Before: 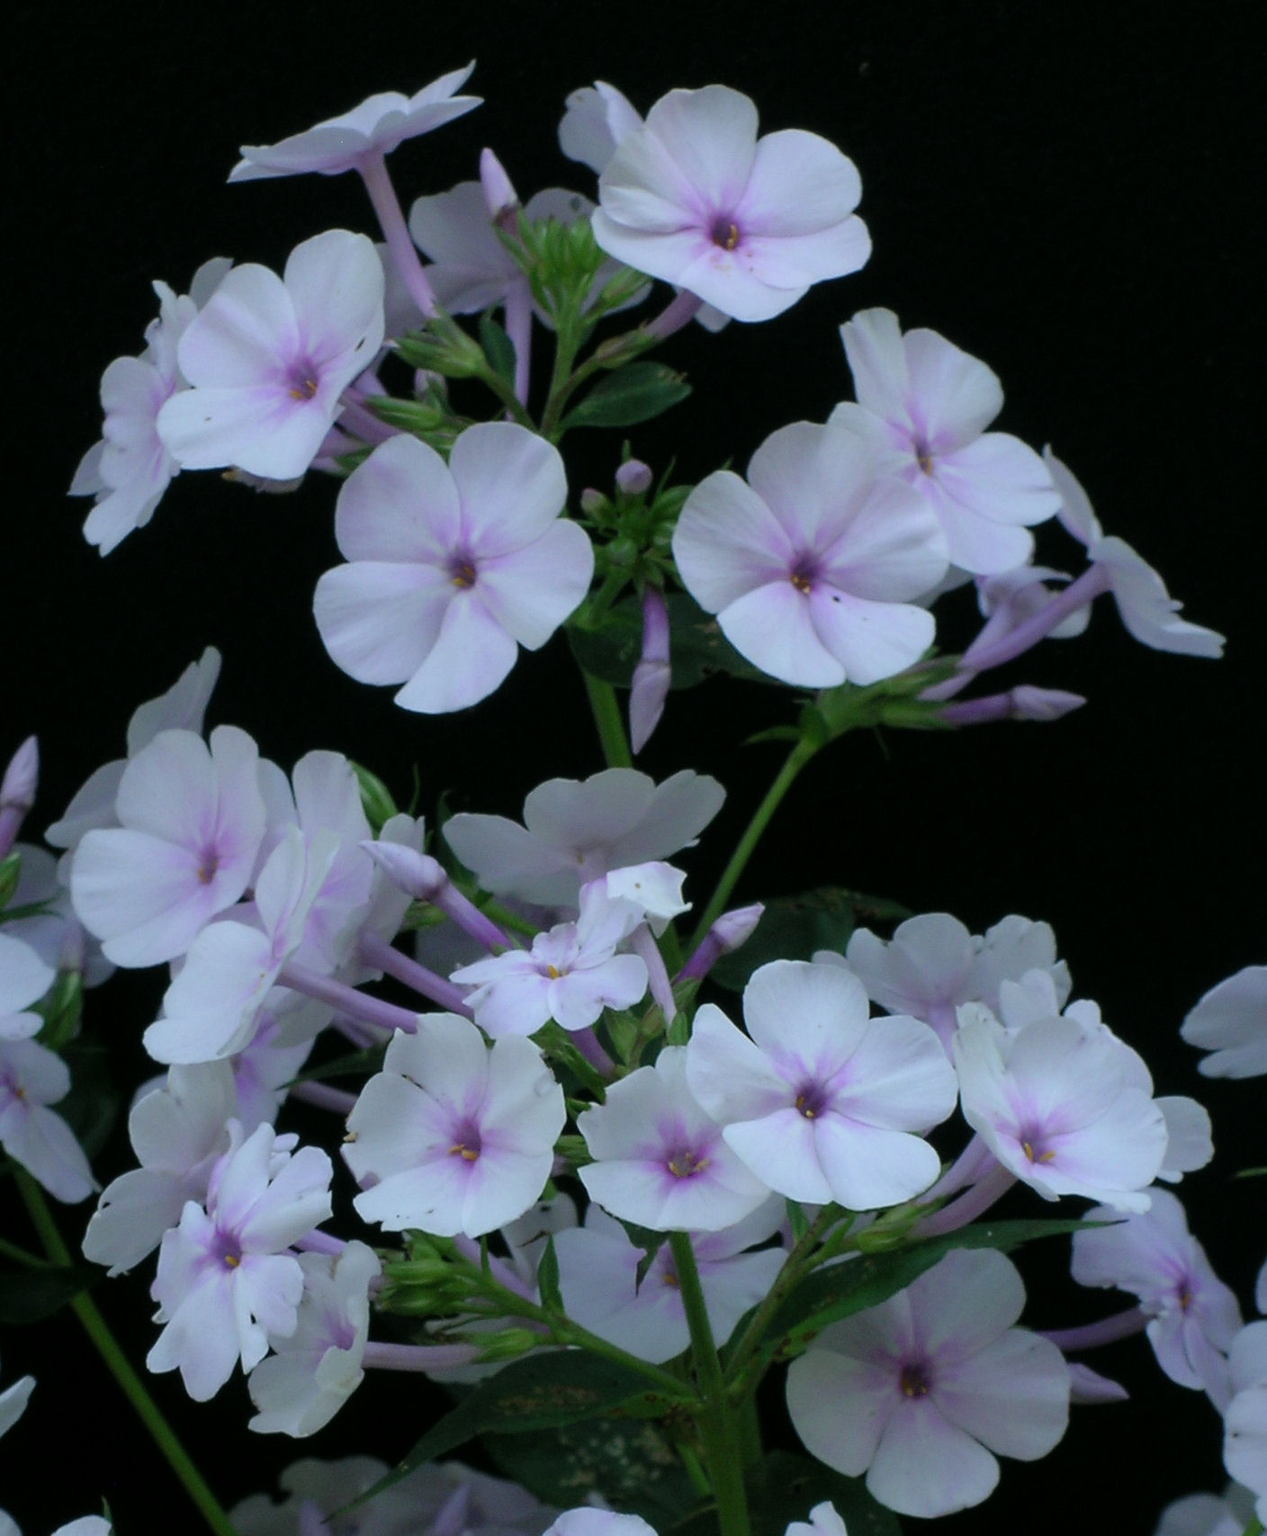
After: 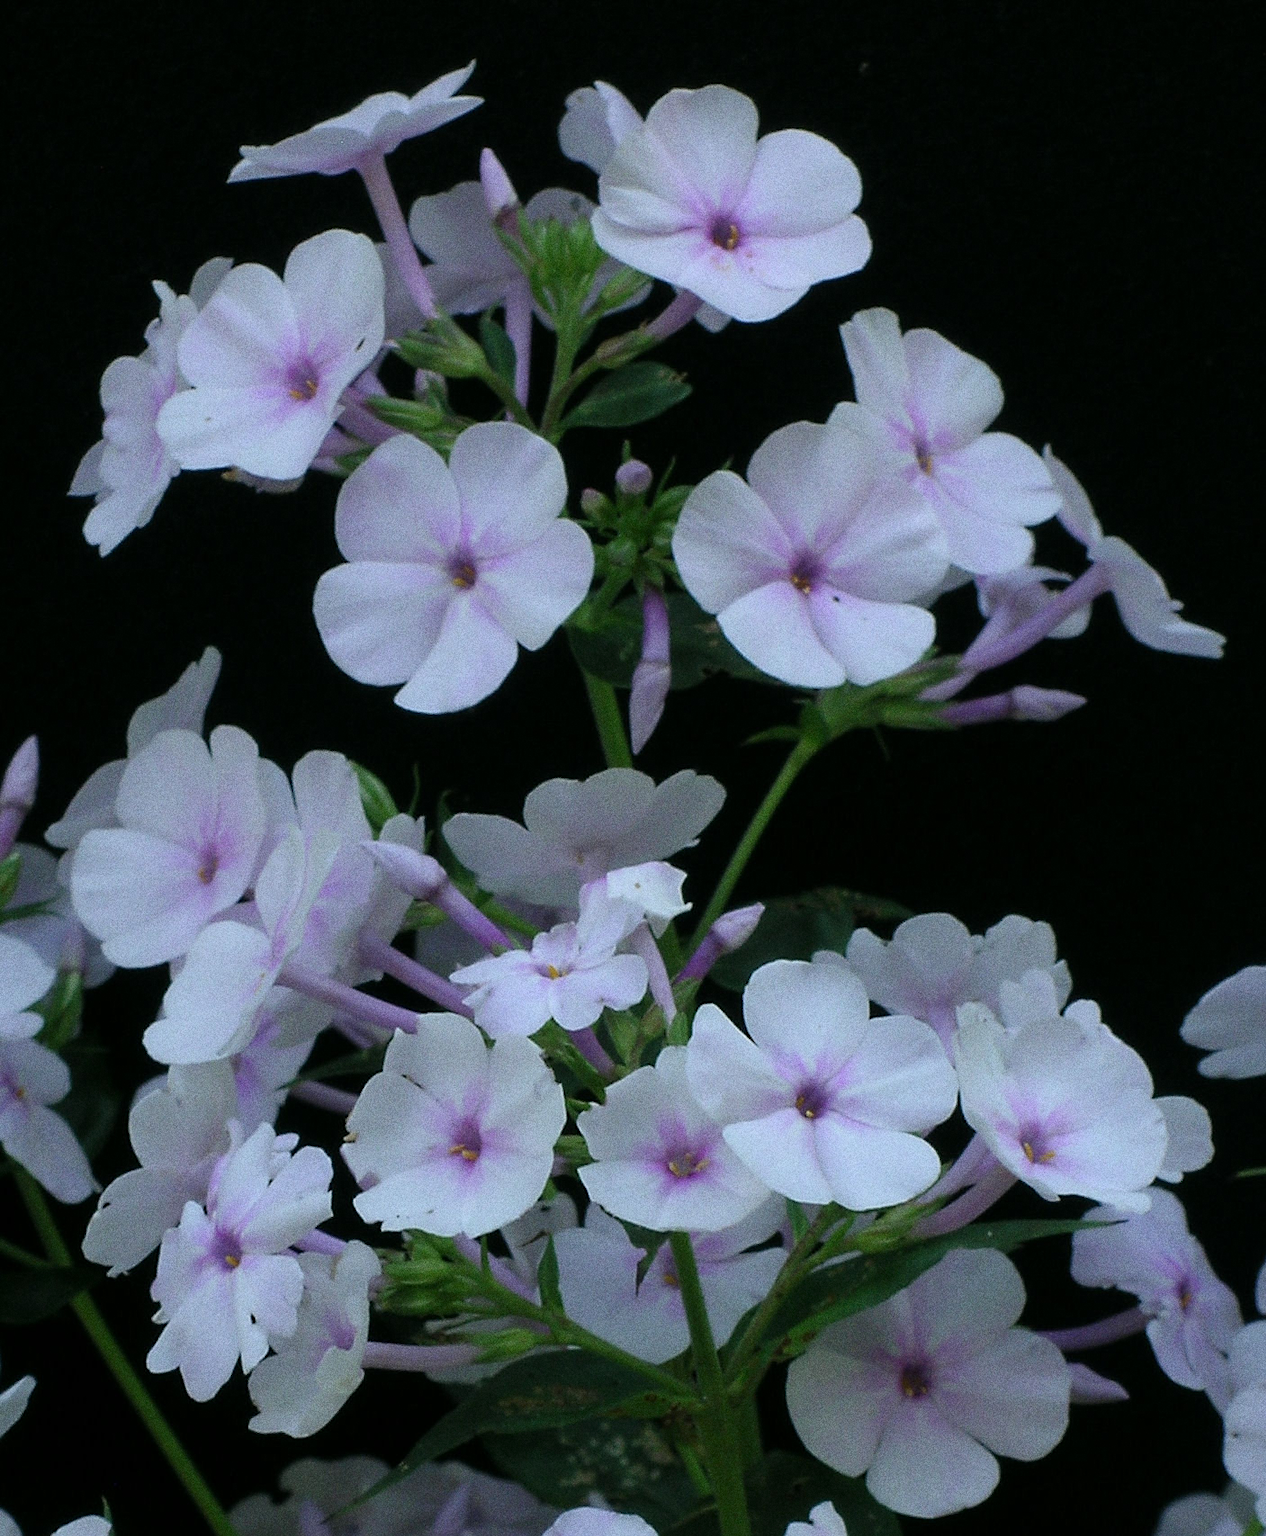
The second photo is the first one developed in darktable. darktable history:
grain: coarseness 0.09 ISO, strength 40%
sharpen: radius 1.864, amount 0.398, threshold 1.271
vignetting: fall-off start 116.67%, fall-off radius 59.26%, brightness -0.31, saturation -0.056
